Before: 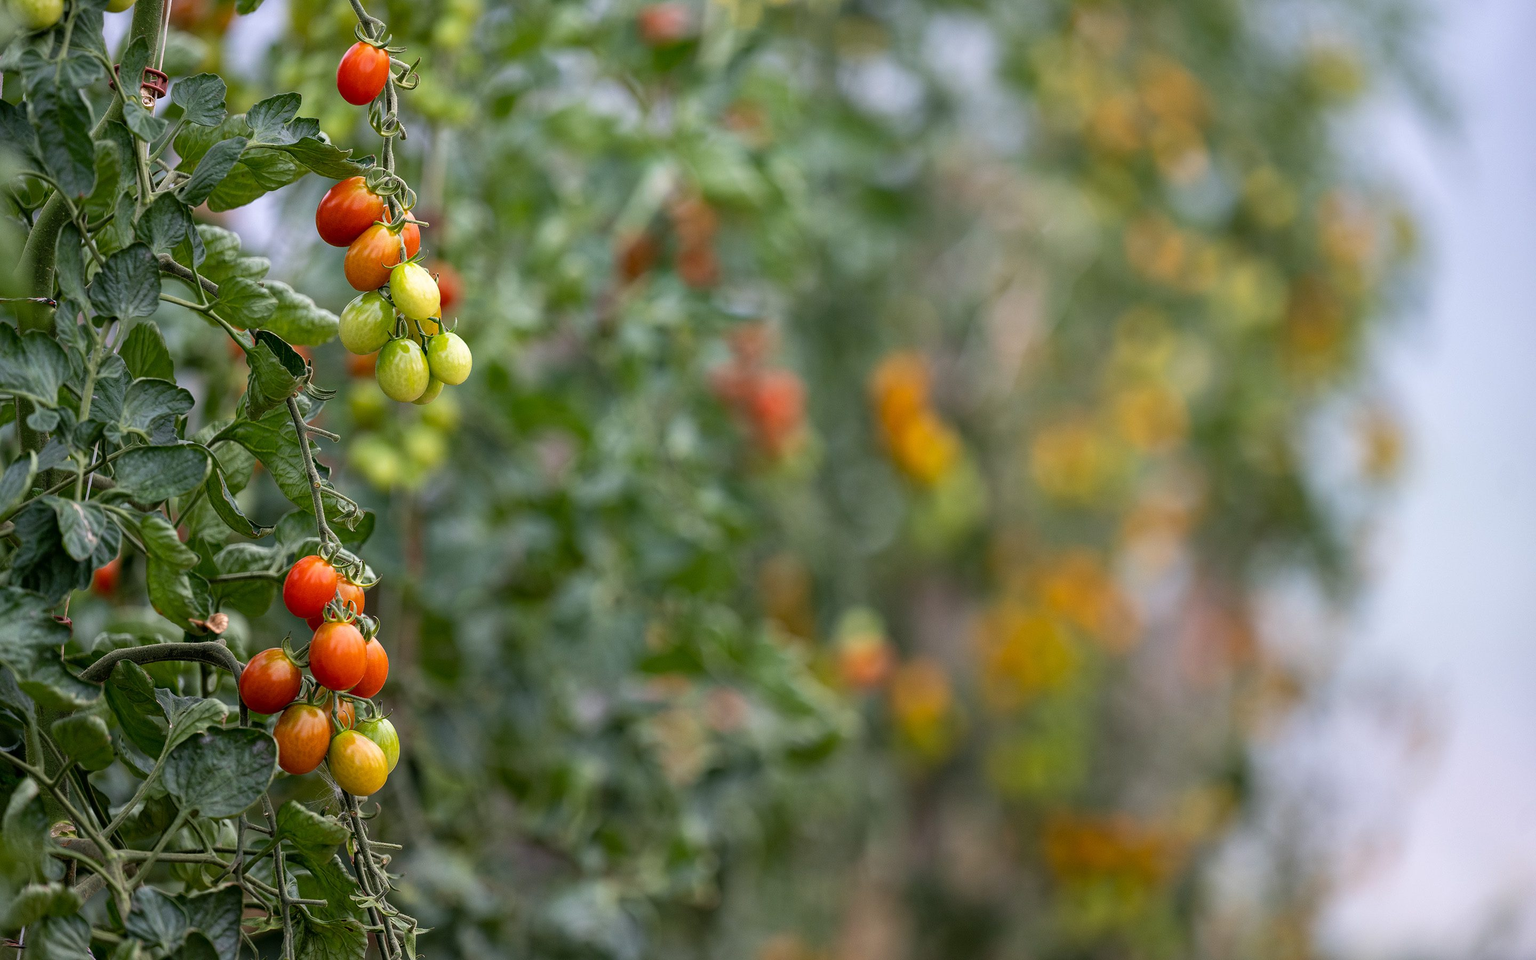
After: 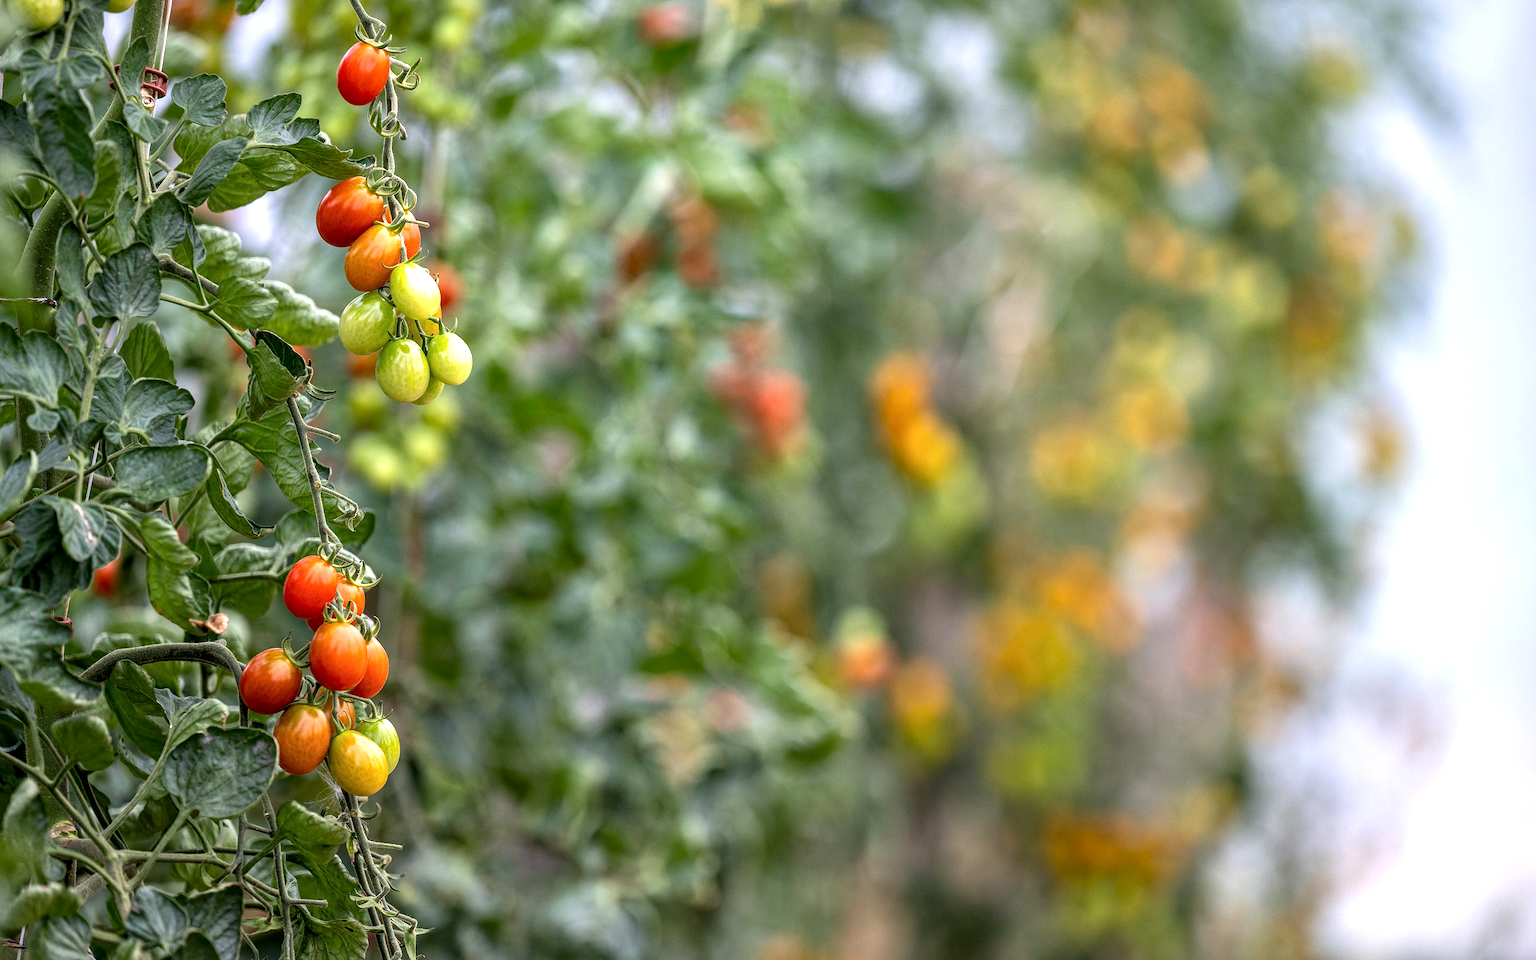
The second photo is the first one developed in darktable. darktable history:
local contrast: on, module defaults
exposure: exposure 0.567 EV, compensate exposure bias true, compensate highlight preservation false
